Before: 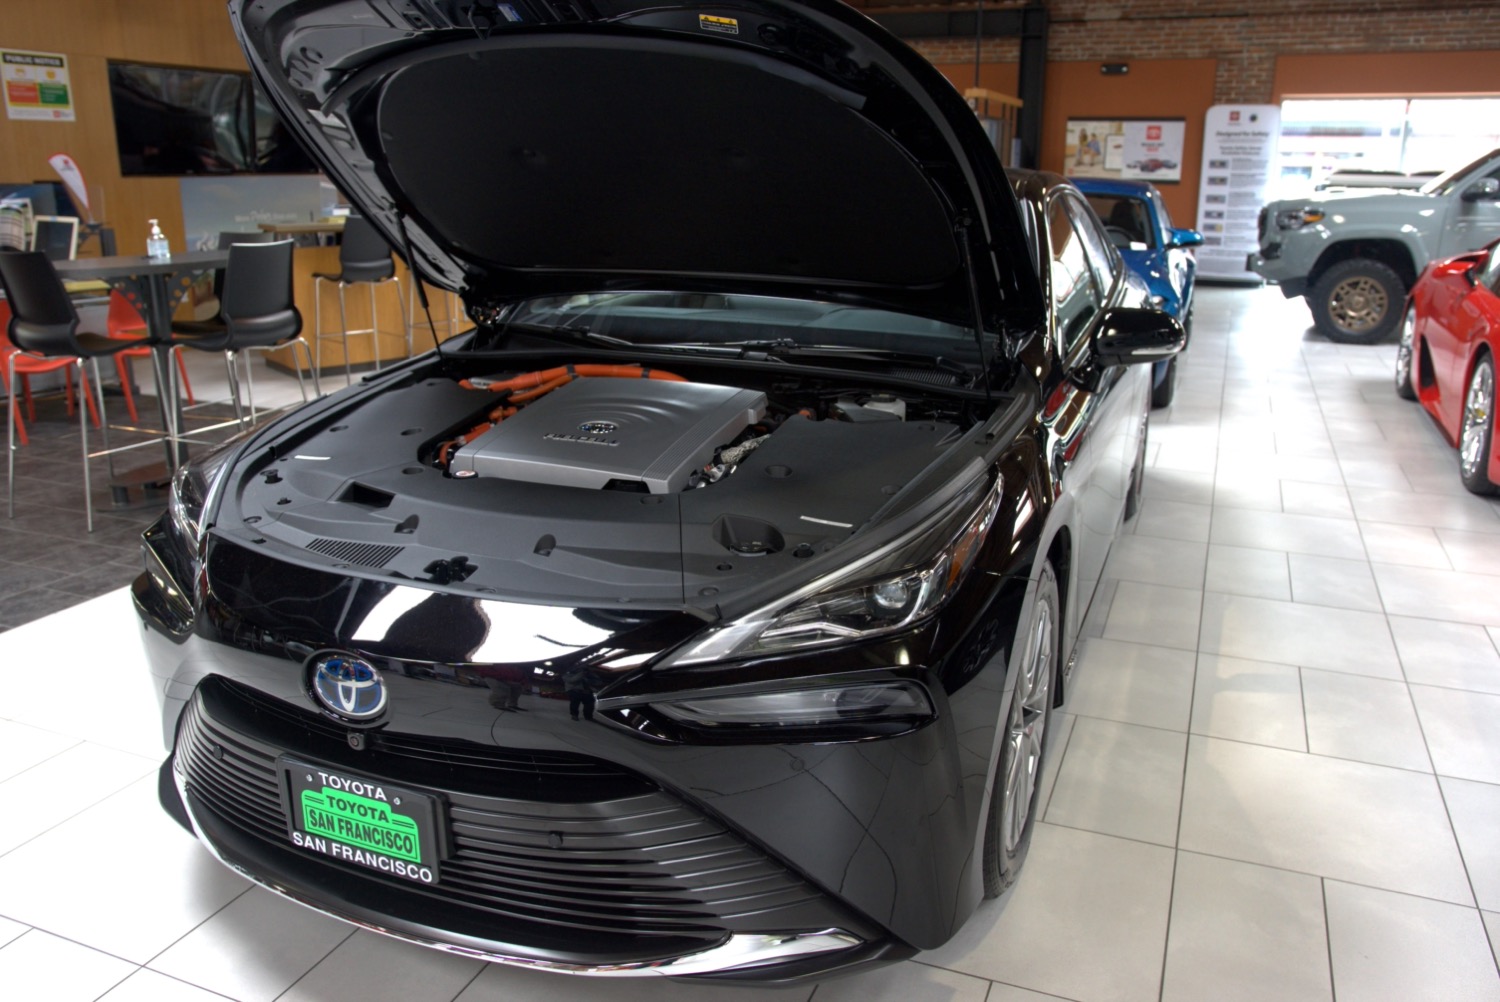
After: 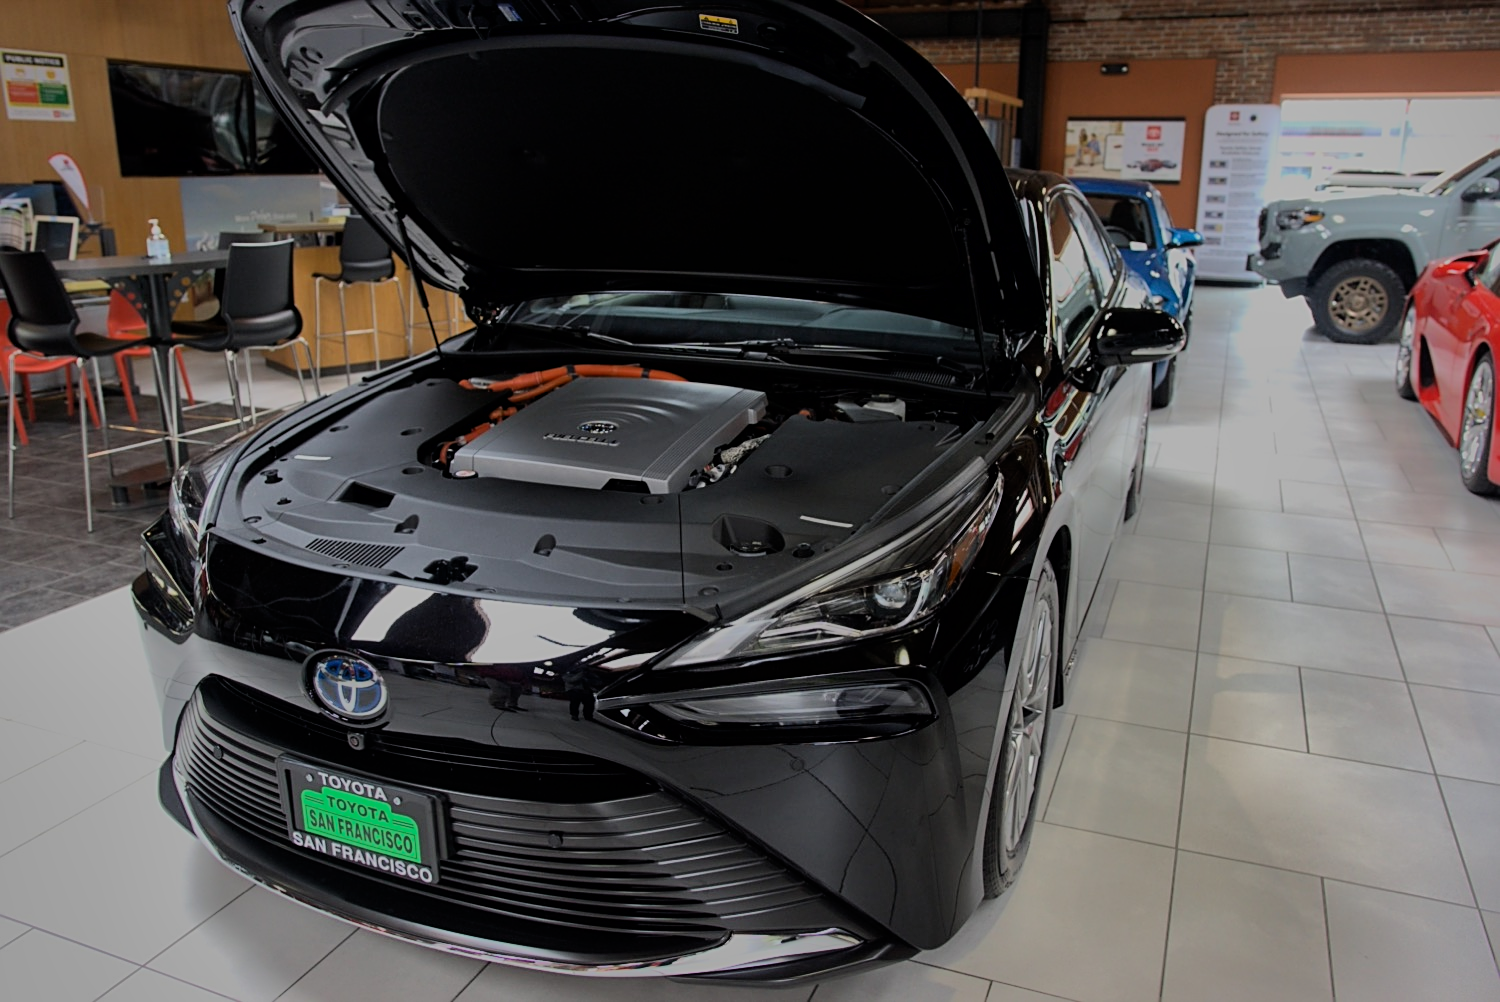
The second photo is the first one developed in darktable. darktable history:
filmic rgb: black relative exposure -7.65 EV, white relative exposure 4.56 EV, hardness 3.61, color science v6 (2022)
sharpen: on, module defaults
shadows and highlights: shadows -19.91, highlights -73.15
